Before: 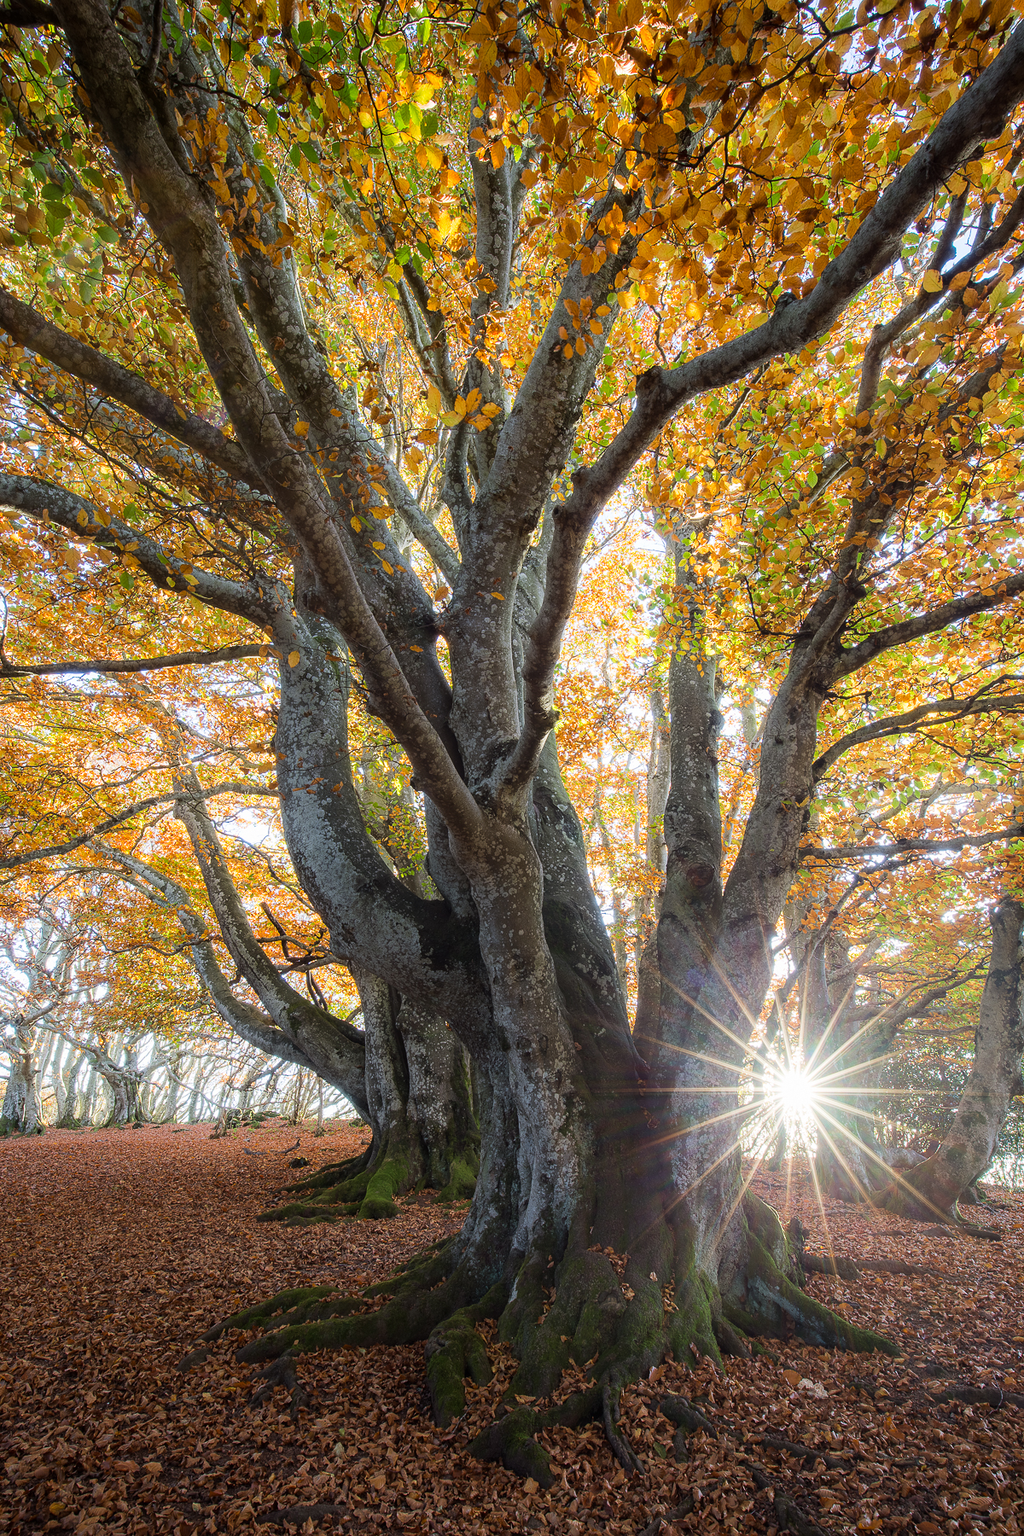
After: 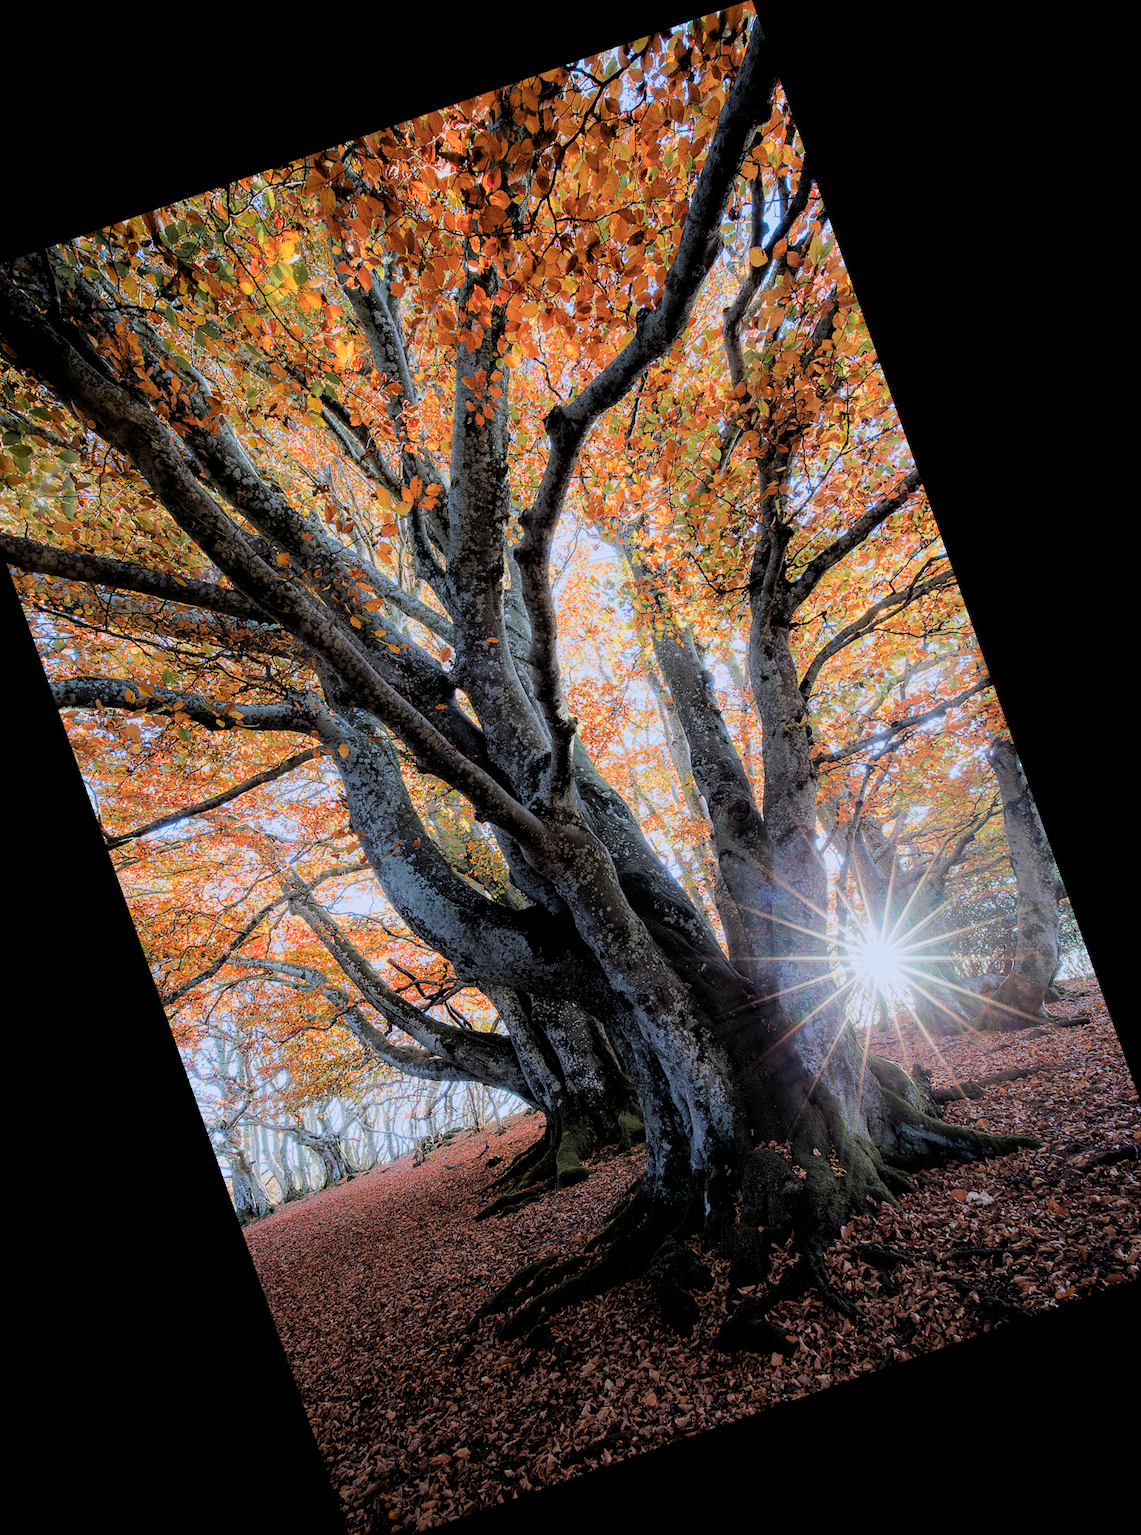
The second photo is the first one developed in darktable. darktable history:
color zones: curves: ch1 [(0.263, 0.53) (0.376, 0.287) (0.487, 0.512) (0.748, 0.547) (1, 0.513)]; ch2 [(0.262, 0.45) (0.751, 0.477)], mix 31.98%
filmic rgb: black relative exposure -3.86 EV, white relative exposure 3.48 EV, hardness 2.63, contrast 1.103
color calibration: illuminant as shot in camera, x 0.37, y 0.382, temperature 4313.32 K
crop and rotate: angle 19.43°, left 6.812%, right 4.125%, bottom 1.087%
